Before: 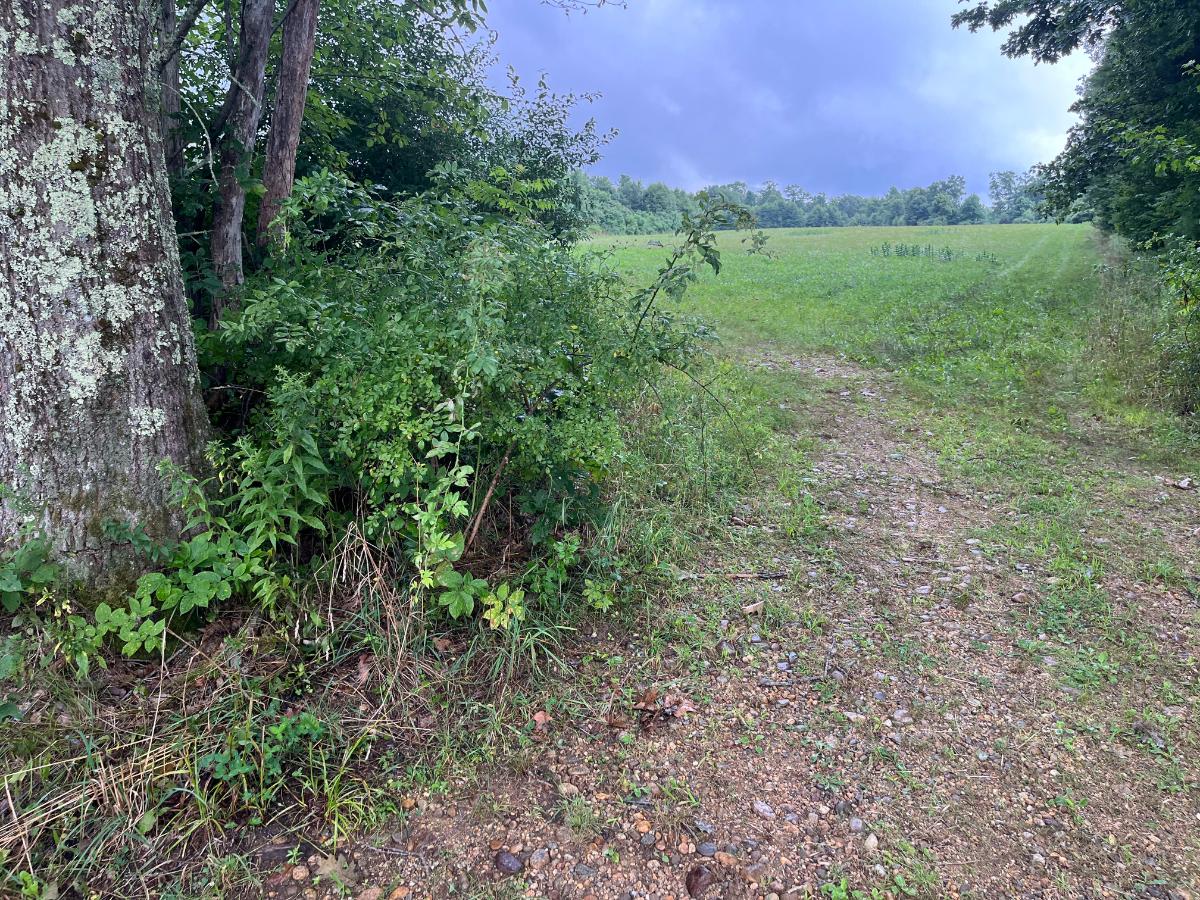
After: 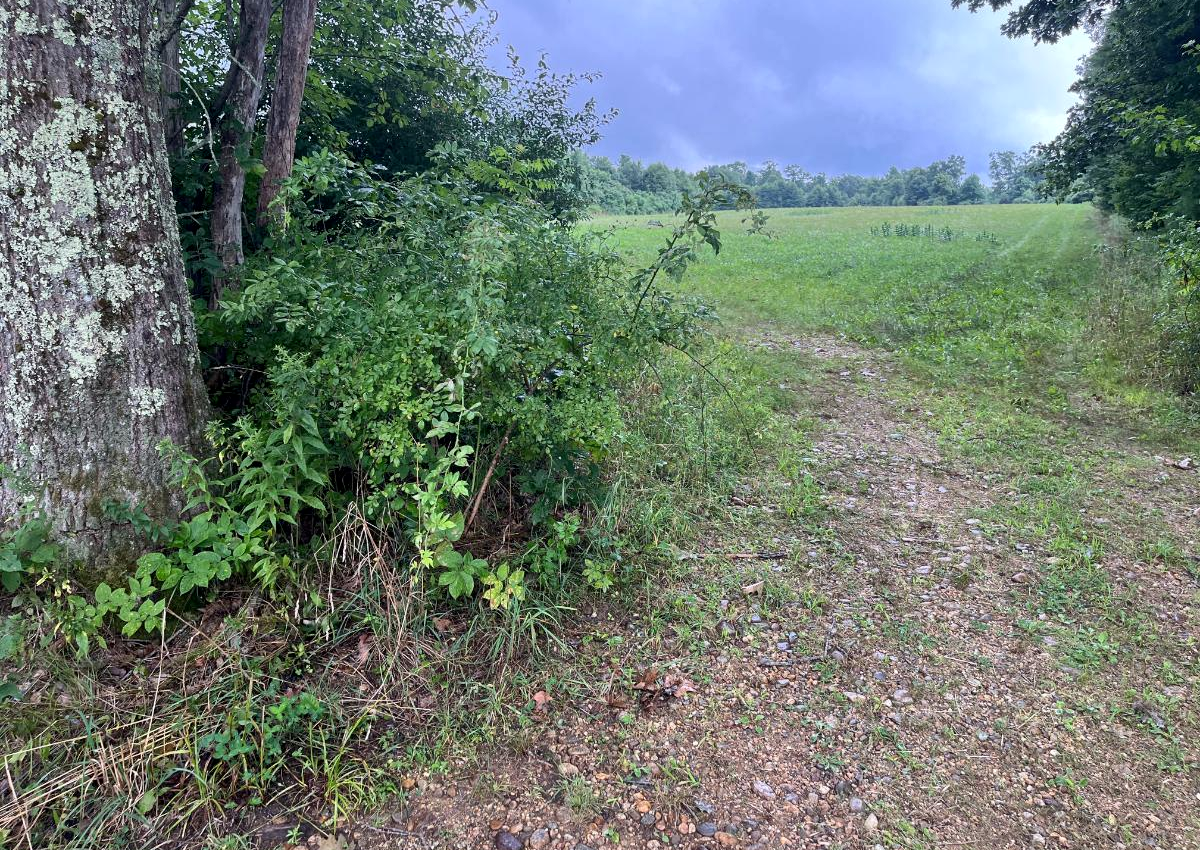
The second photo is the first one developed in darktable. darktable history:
local contrast: mode bilateral grid, contrast 21, coarseness 50, detail 119%, midtone range 0.2
crop and rotate: top 2.31%, bottom 3.146%
